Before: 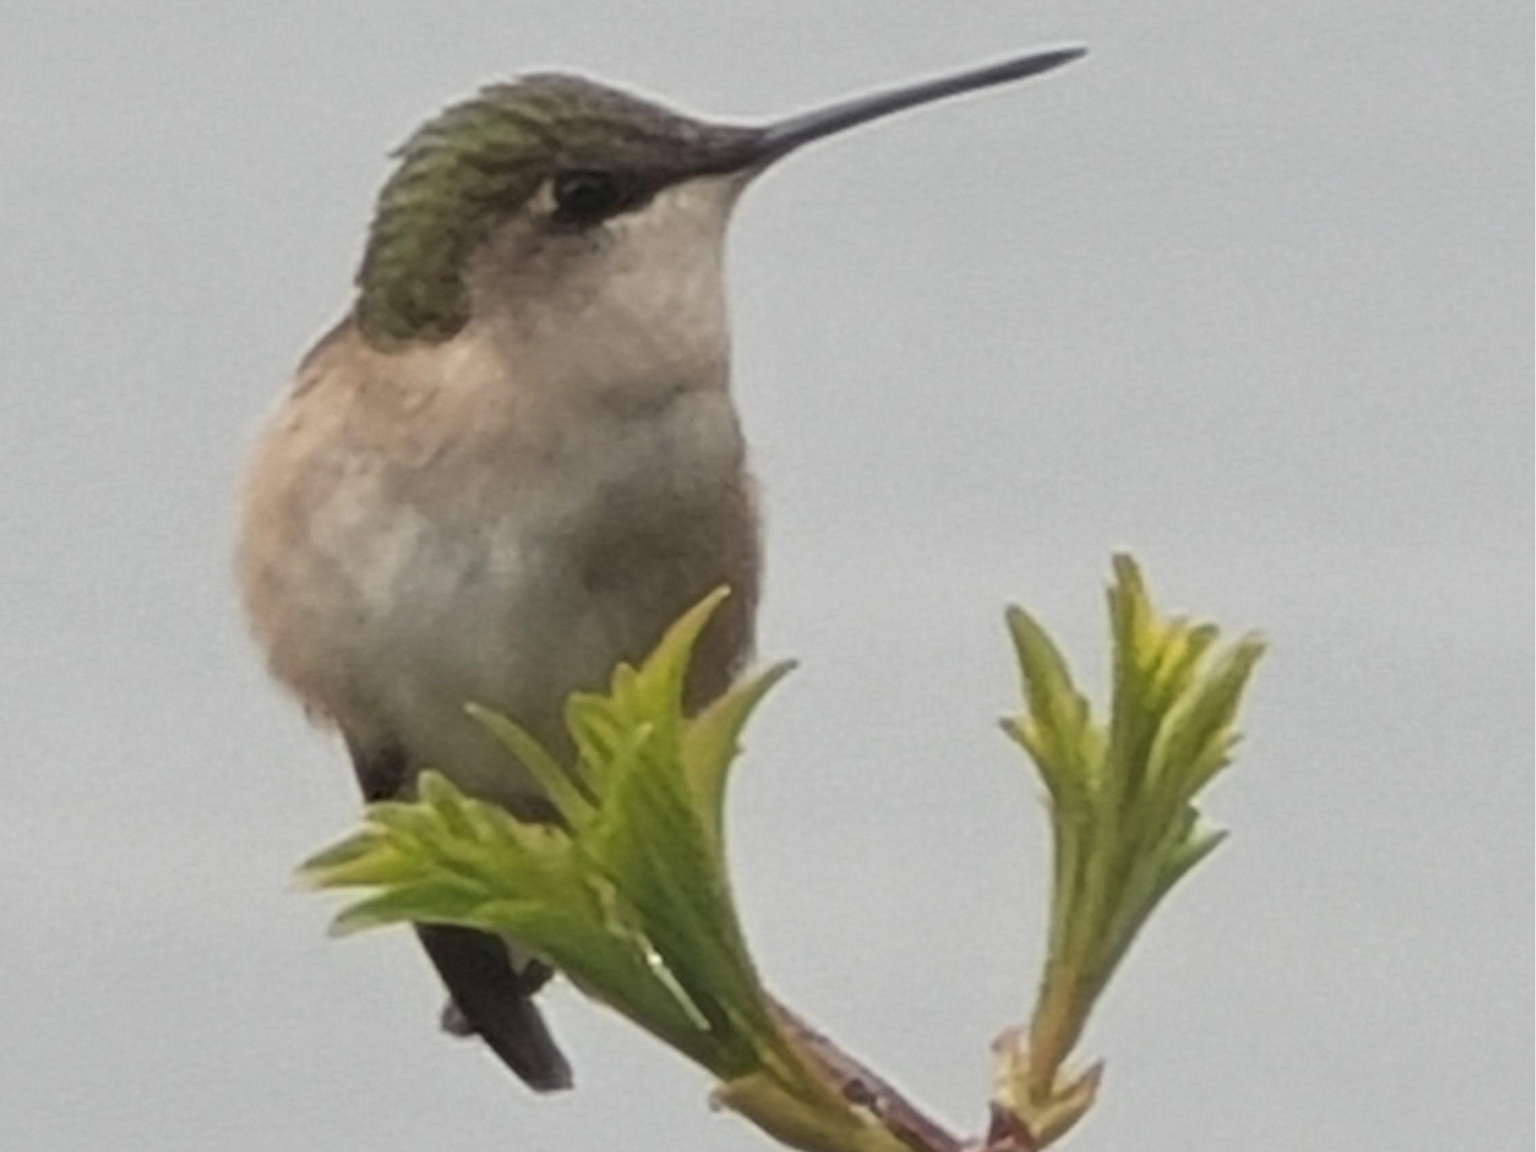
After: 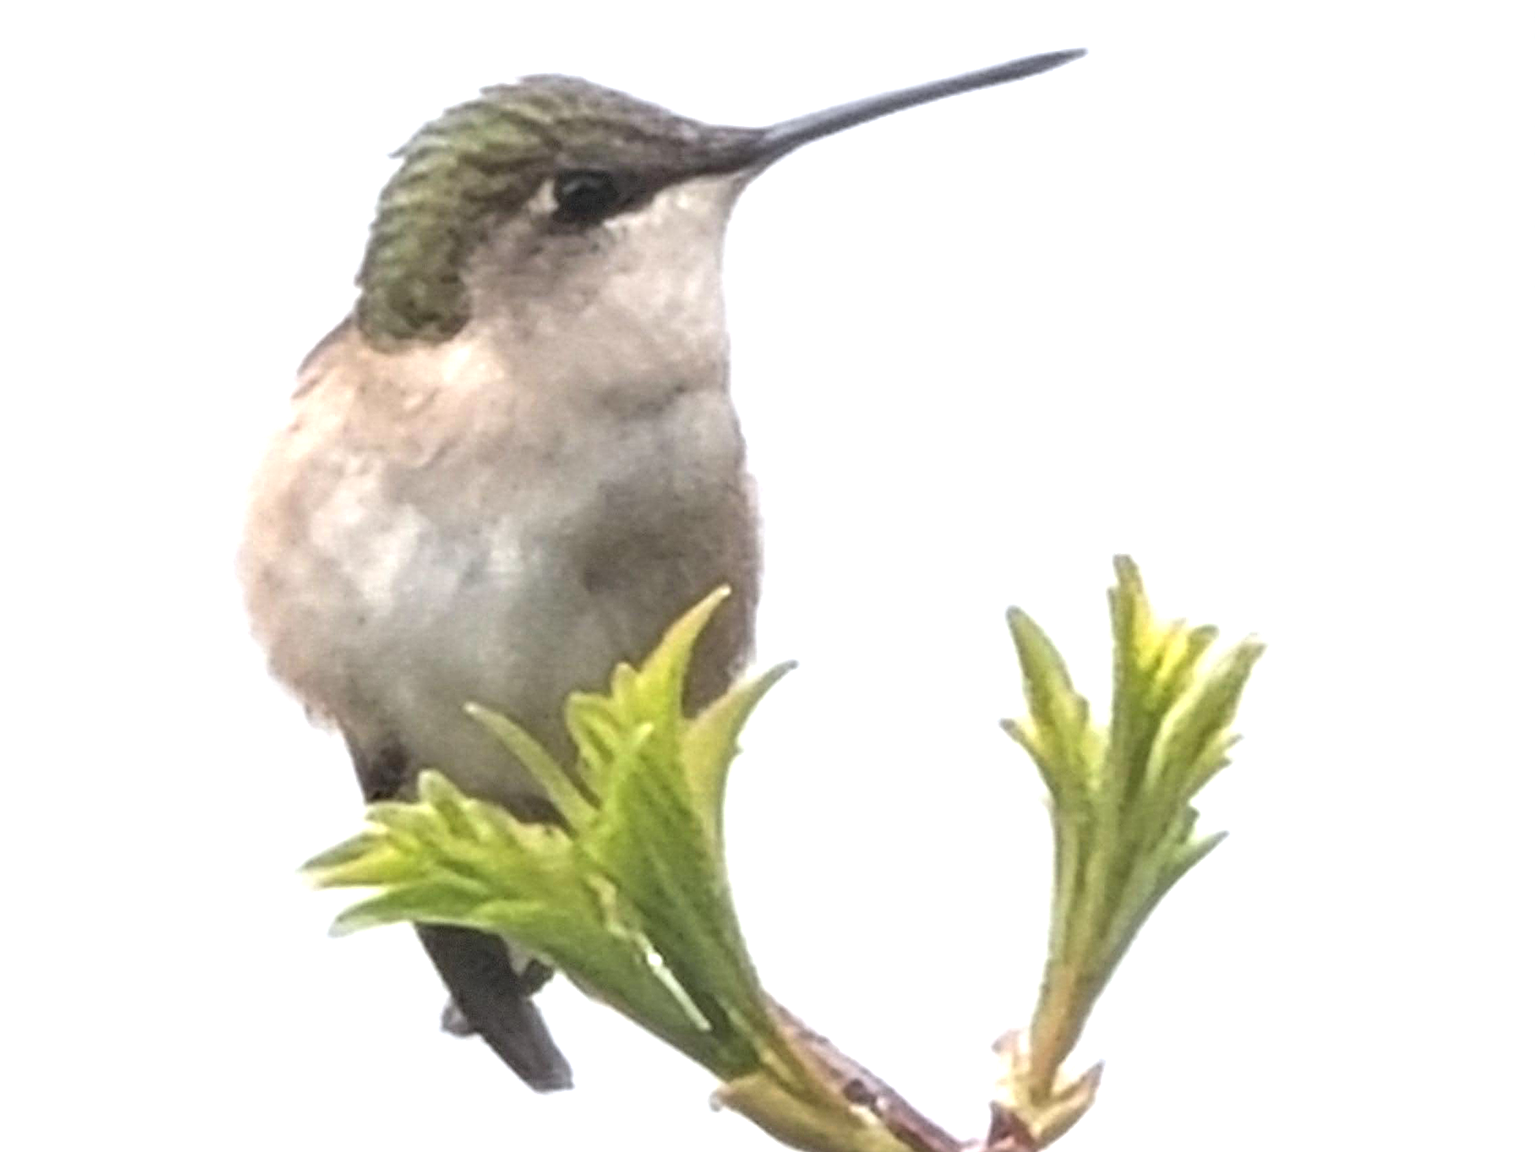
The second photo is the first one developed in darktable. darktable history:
sharpen: on, module defaults
local contrast: detail 130%
exposure: black level correction 0, exposure 1.173 EV, compensate exposure bias true, compensate highlight preservation false
haze removal: strength -0.1, adaptive false
white balance: red 0.984, blue 1.059
